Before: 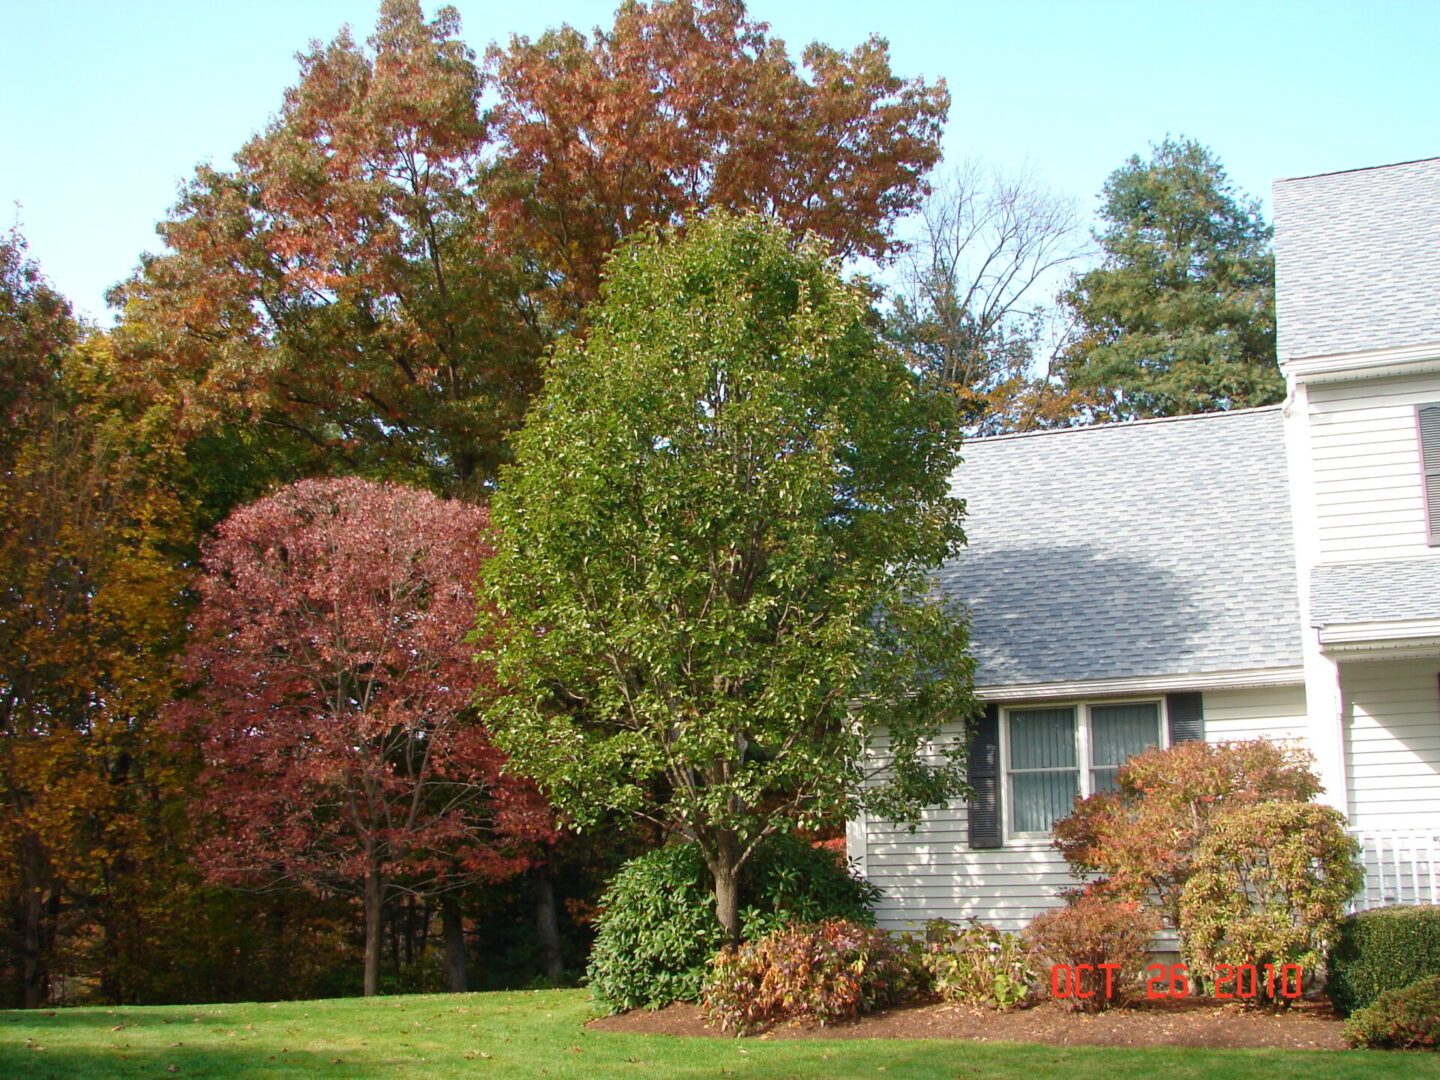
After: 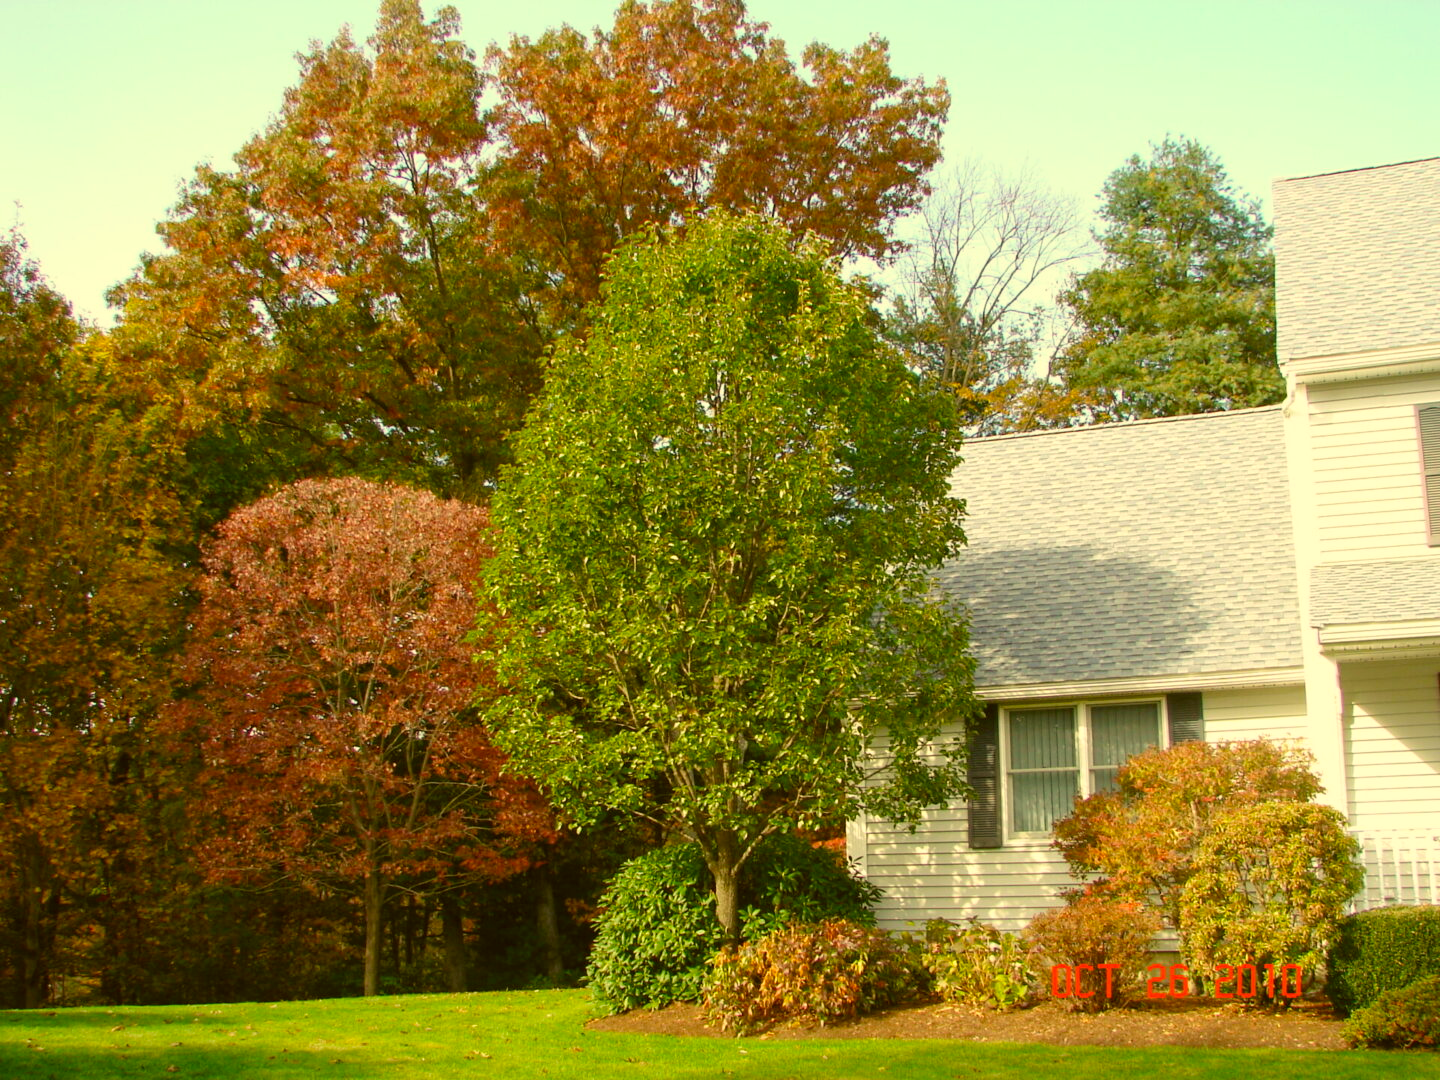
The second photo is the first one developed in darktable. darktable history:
color correction: highlights a* 0.084, highlights b* 29.06, shadows a* -0.317, shadows b* 21.61
contrast brightness saturation: contrast 0.035, brightness 0.066, saturation 0.131
